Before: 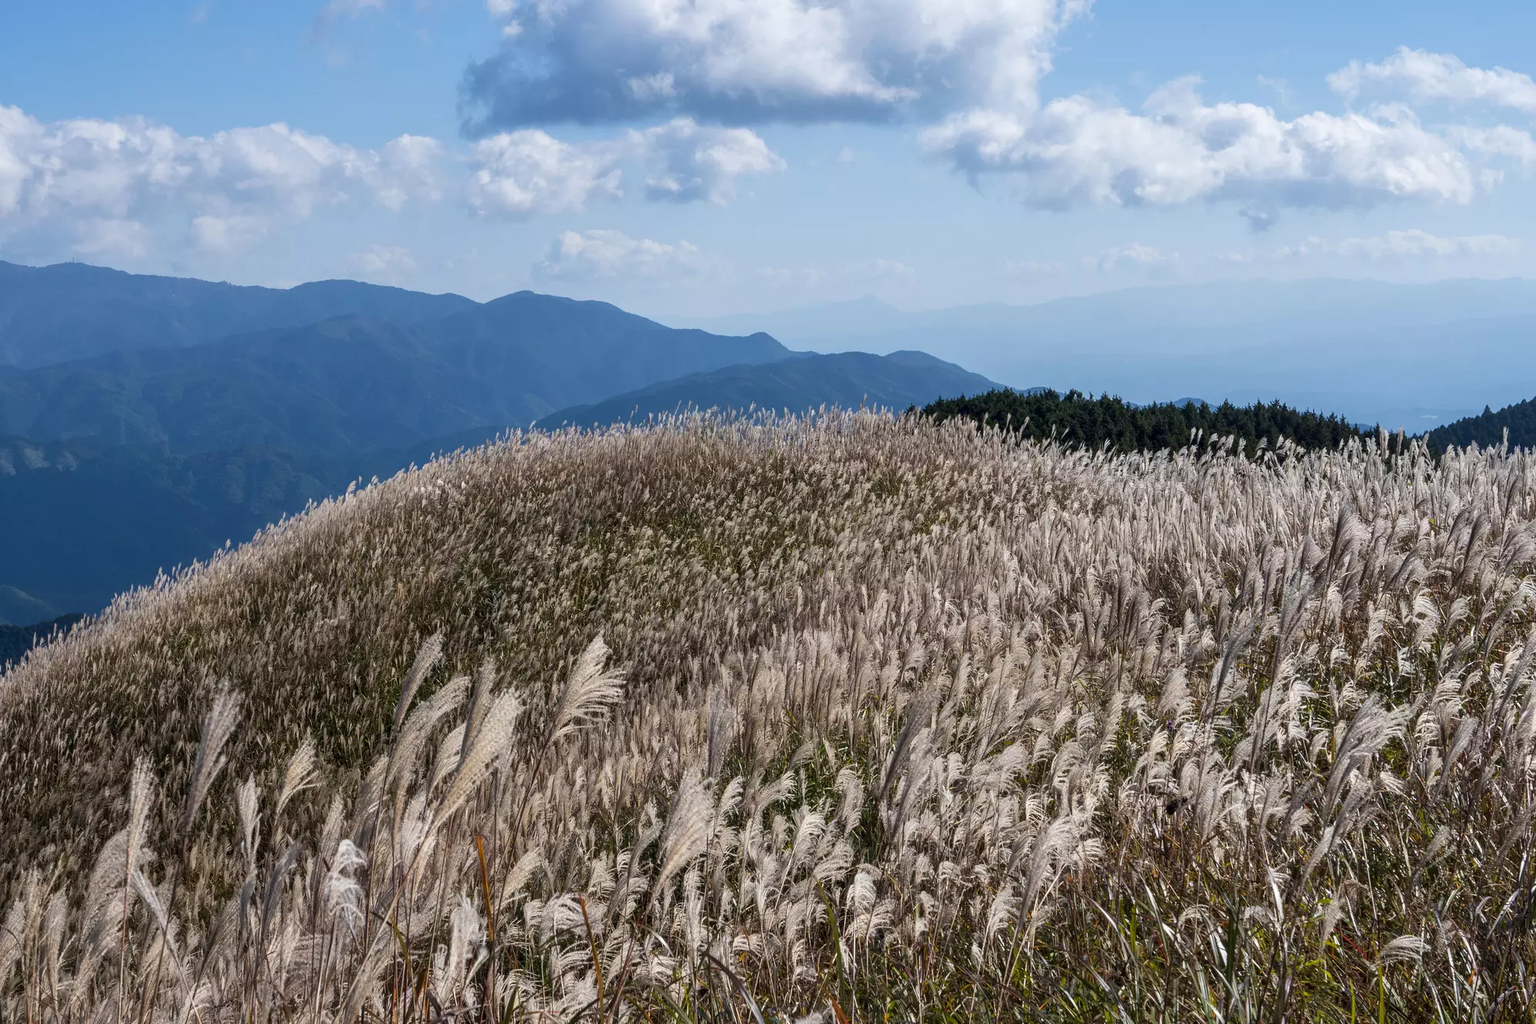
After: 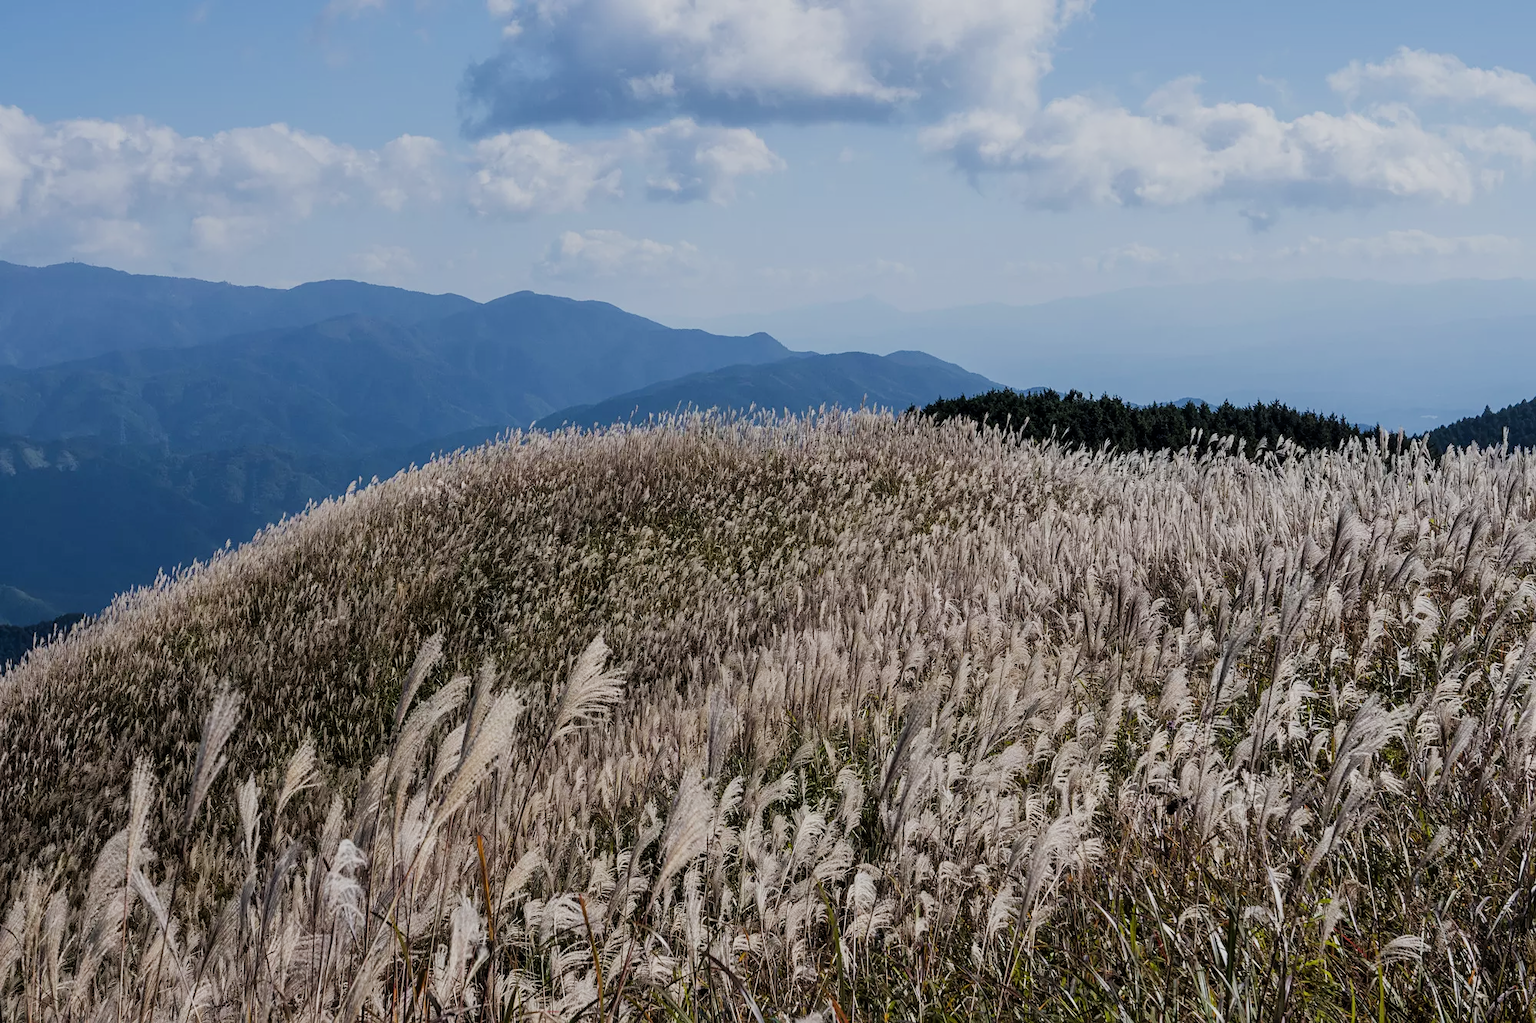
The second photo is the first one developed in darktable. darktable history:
filmic rgb: black relative exposure -7.65 EV, white relative exposure 4.56 EV, hardness 3.61
sharpen: amount 0.2
